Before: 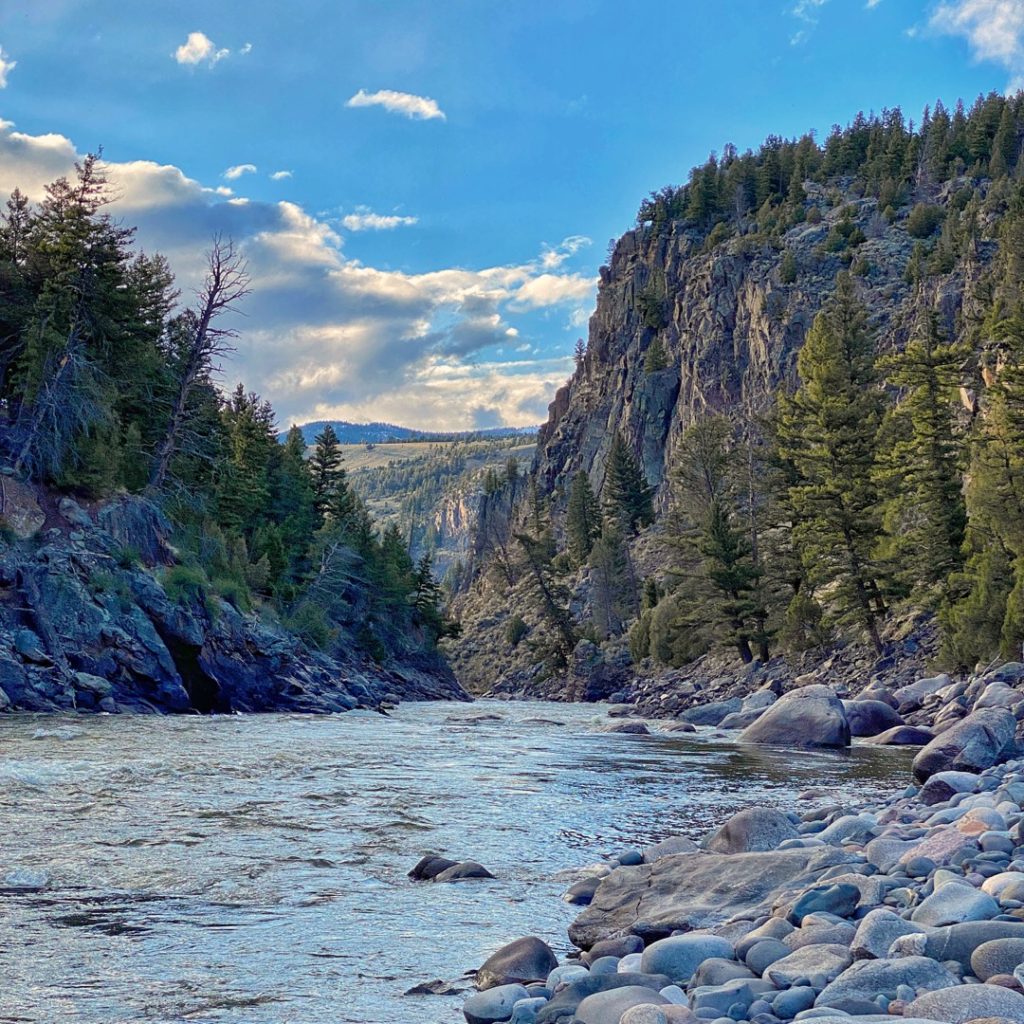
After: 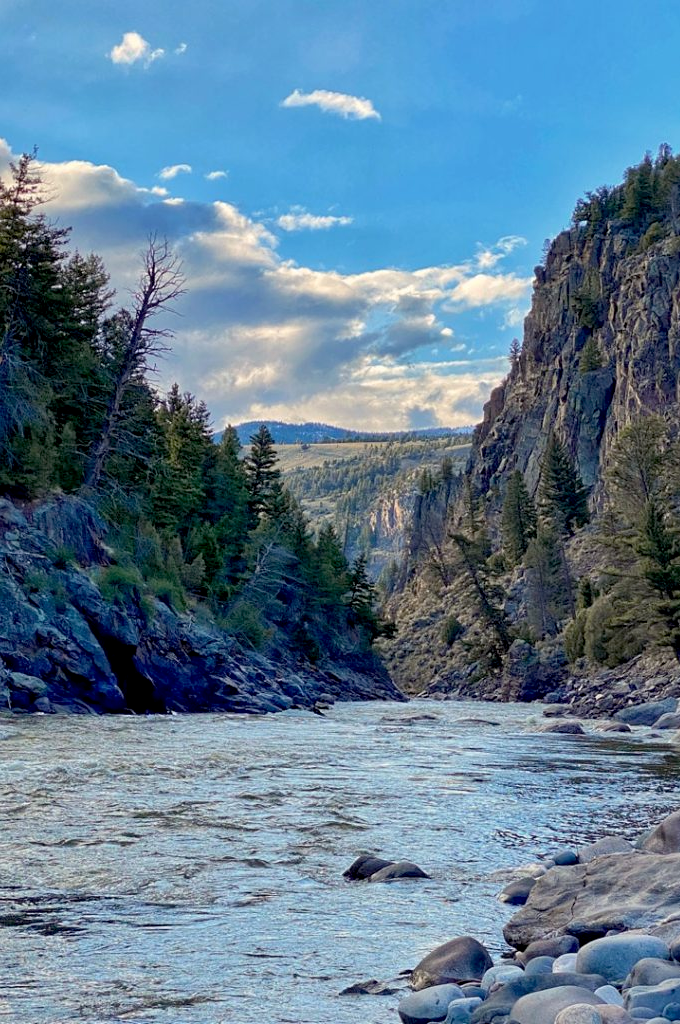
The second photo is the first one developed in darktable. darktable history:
crop and rotate: left 6.405%, right 27.13%
exposure: black level correction 0.009, exposure 0.017 EV, compensate exposure bias true, compensate highlight preservation false
